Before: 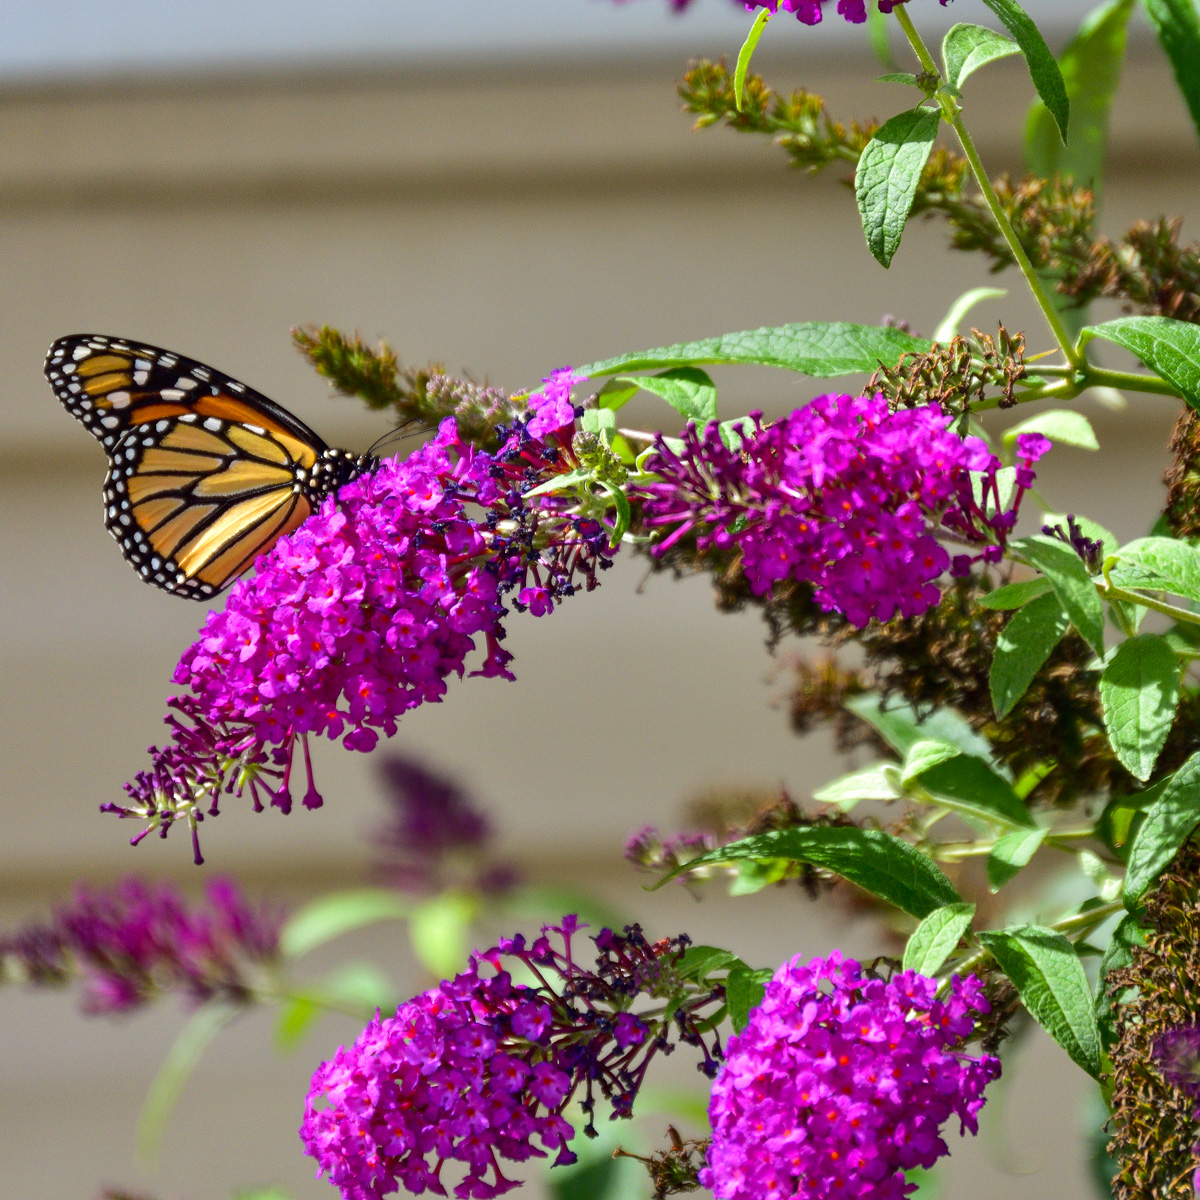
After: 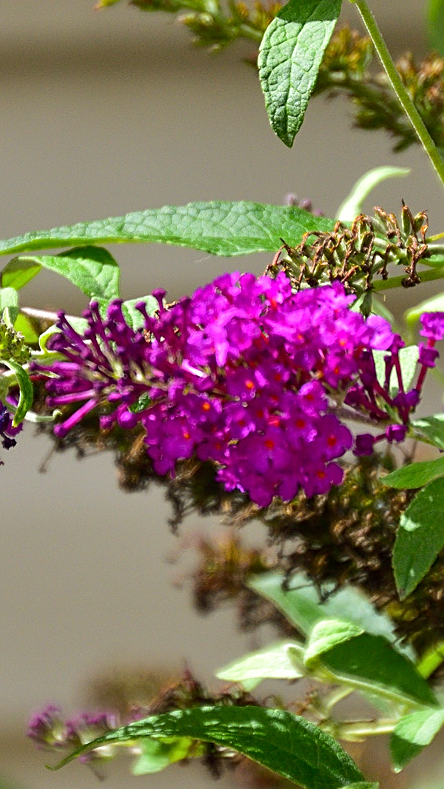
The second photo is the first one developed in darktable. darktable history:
sharpen: on, module defaults
crop and rotate: left 49.827%, top 10.128%, right 13.097%, bottom 24.072%
